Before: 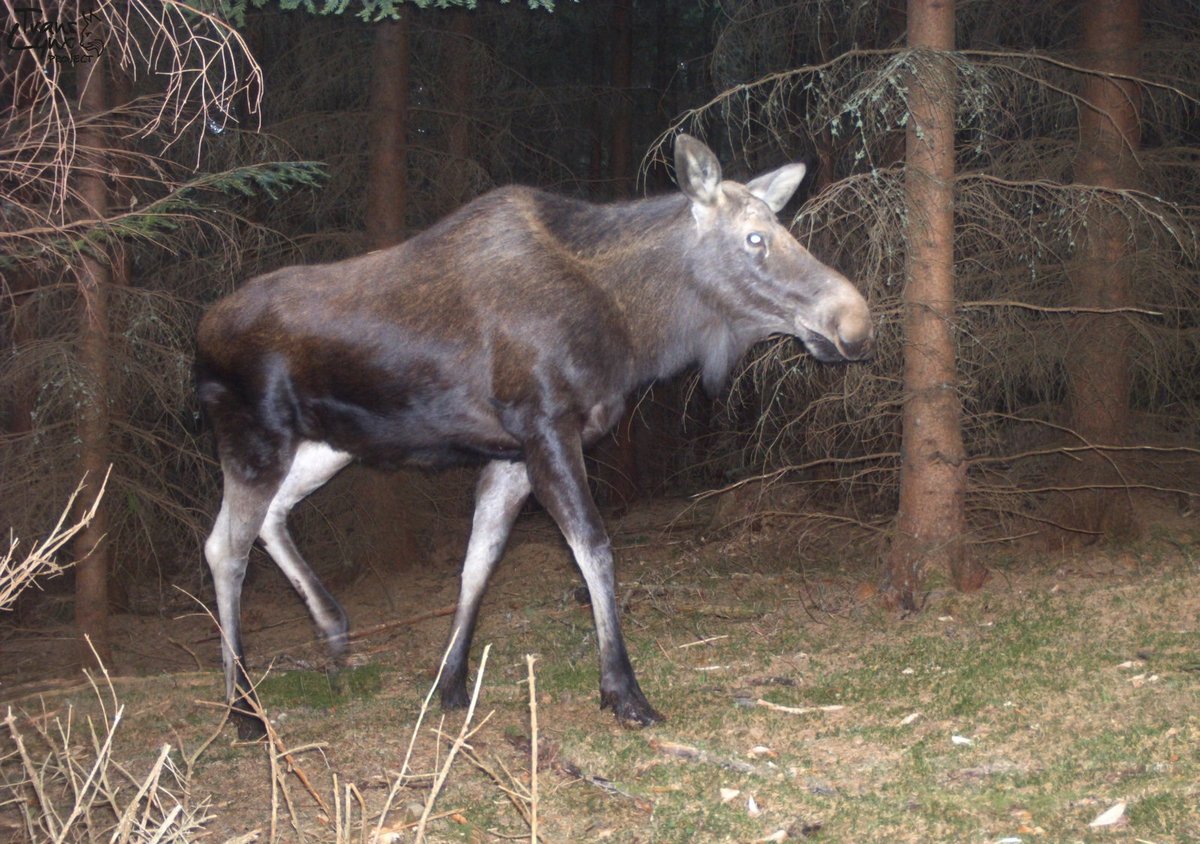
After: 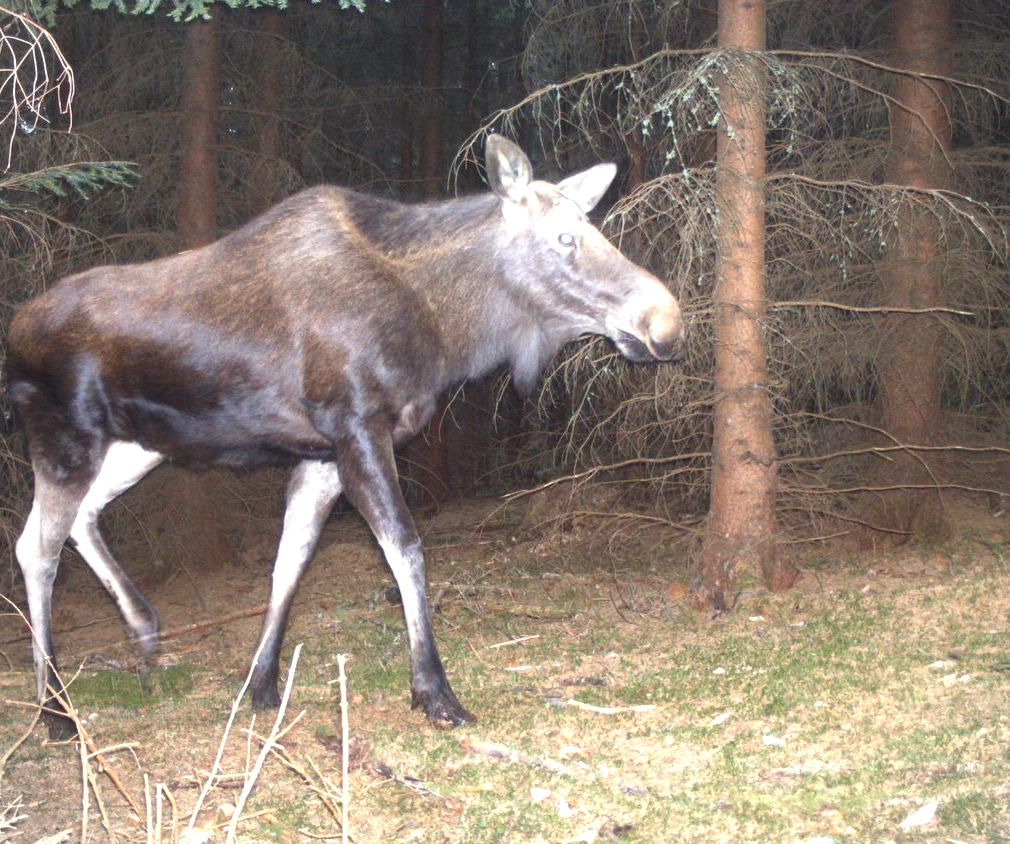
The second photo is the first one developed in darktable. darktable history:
crop: left 15.813%
exposure: black level correction 0, exposure 1 EV, compensate exposure bias true, compensate highlight preservation false
vignetting: fall-off start 99.33%, brightness -0.324
